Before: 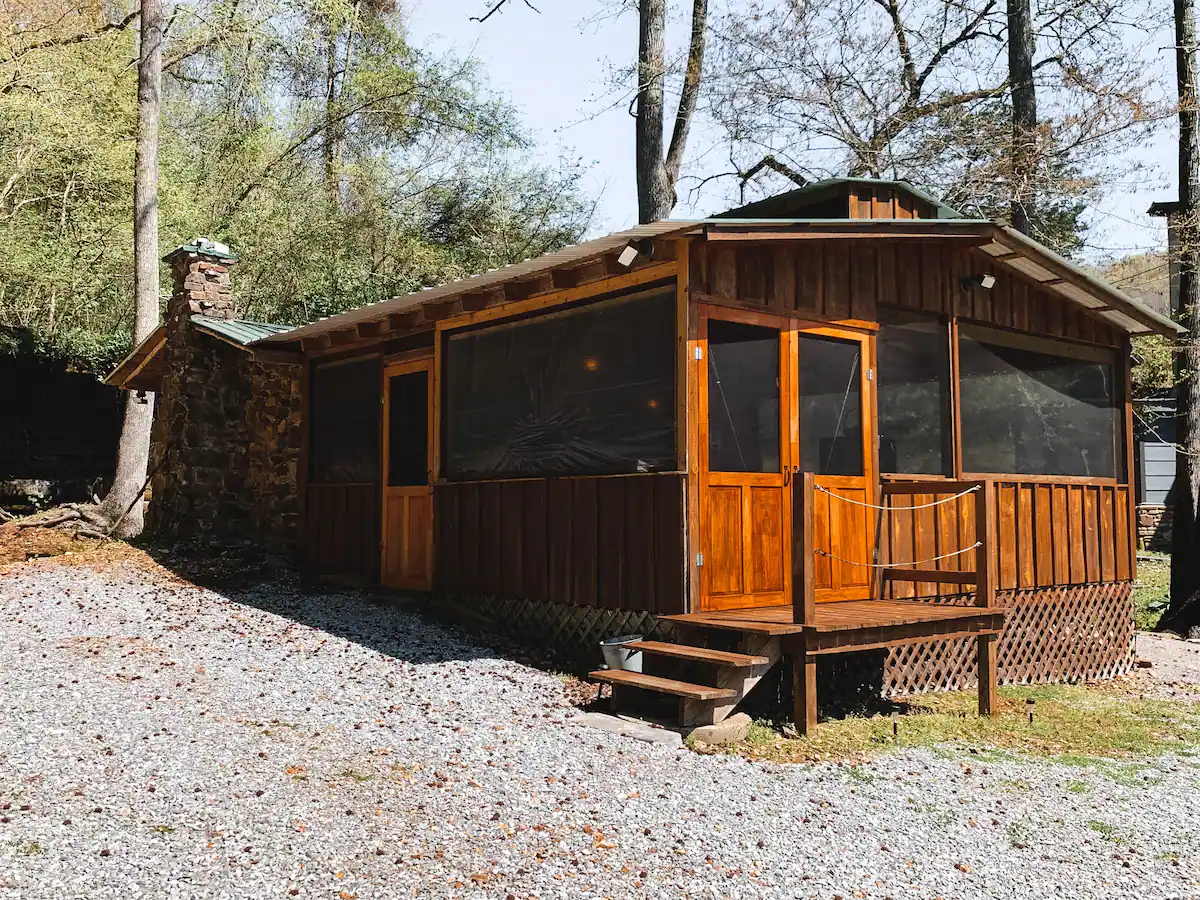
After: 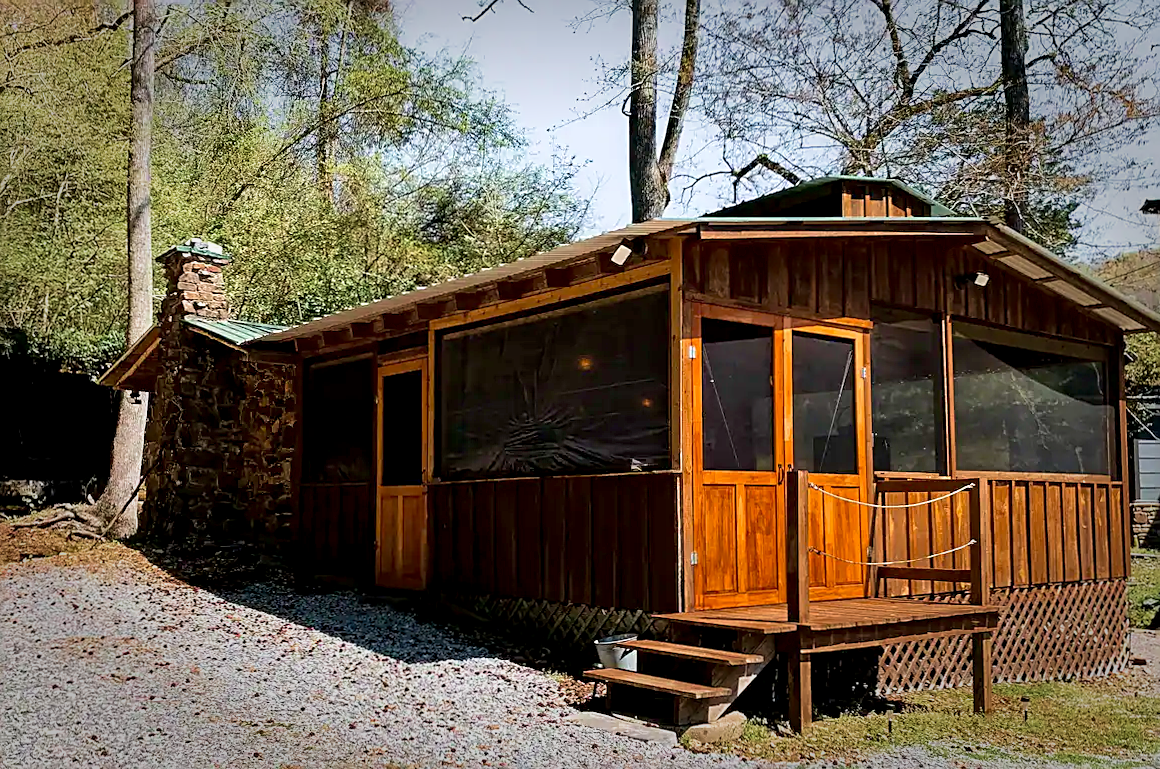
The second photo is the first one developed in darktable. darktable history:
sharpen: on, module defaults
crop and rotate: angle 0.164°, left 0.34%, right 2.556%, bottom 14.214%
exposure: black level correction 0.01, exposure 0.01 EV, compensate exposure bias true, compensate highlight preservation false
shadows and highlights: shadows 36.98, highlights -26.76, soften with gaussian
vignetting: fall-off start 66.8%, fall-off radius 39.74%, saturation -0.034, automatic ratio true, width/height ratio 0.663, unbound false
velvia: strength 50.08%
